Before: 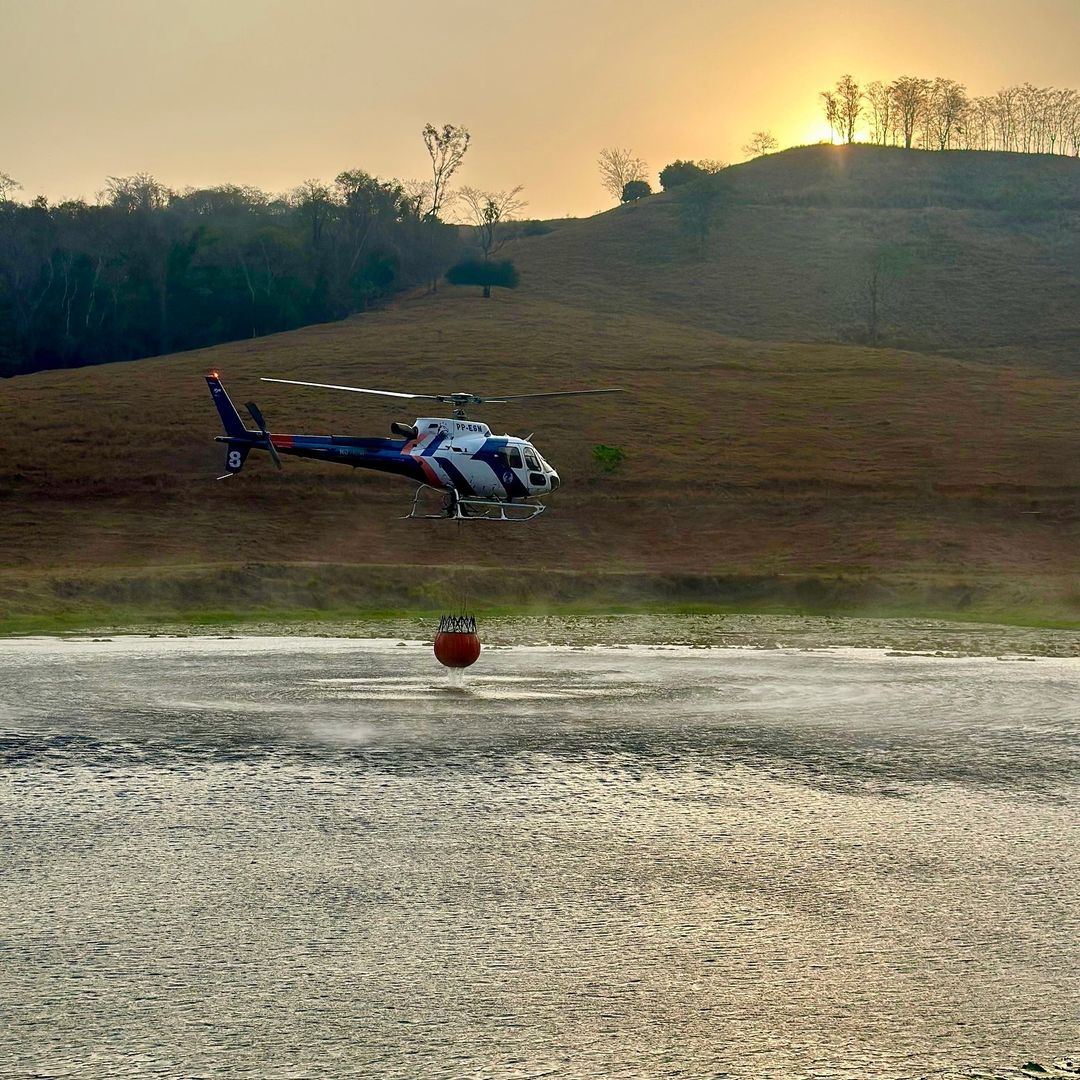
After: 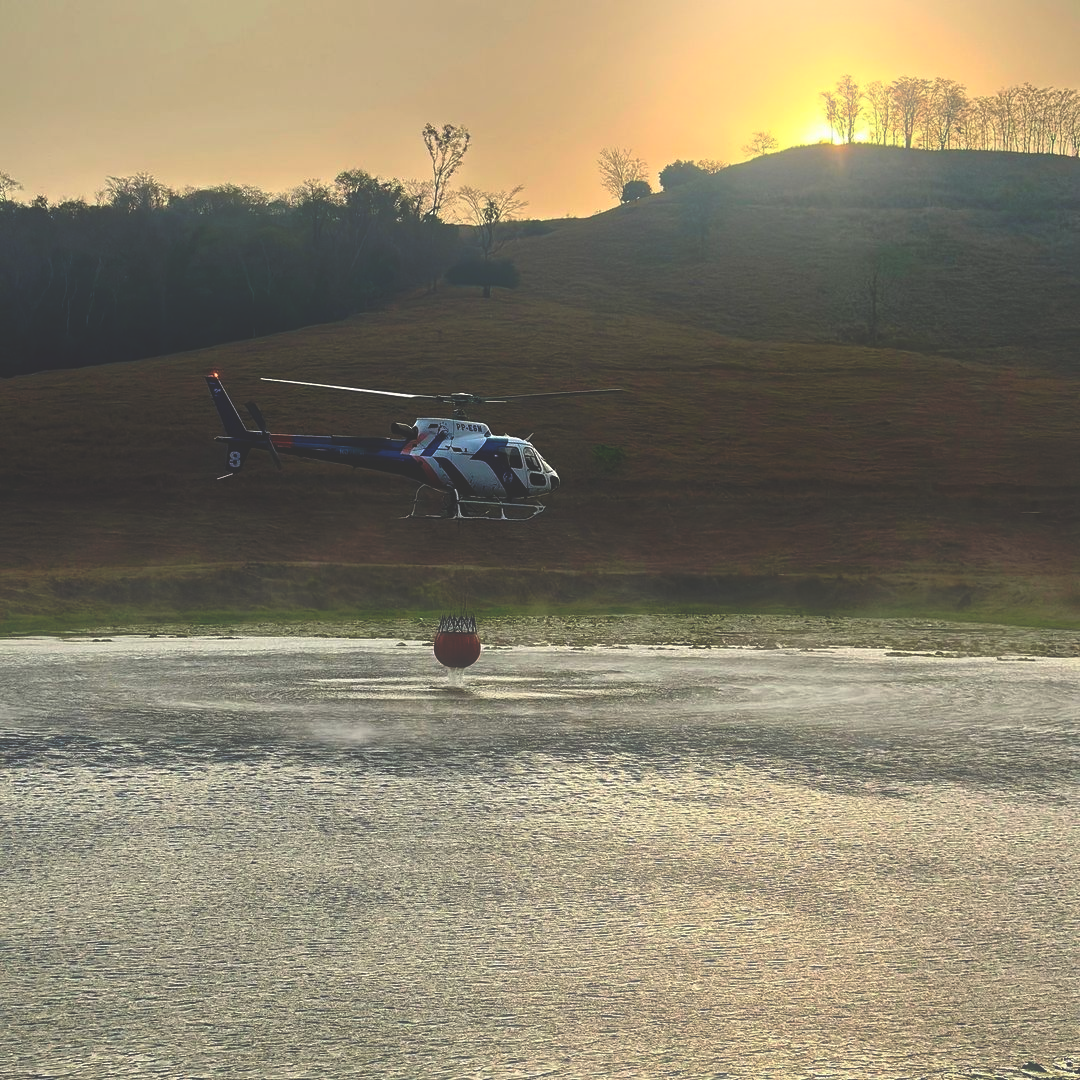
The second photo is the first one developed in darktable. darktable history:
bloom: on, module defaults
rgb curve: curves: ch0 [(0, 0.186) (0.314, 0.284) (0.775, 0.708) (1, 1)], compensate middle gray true, preserve colors none
